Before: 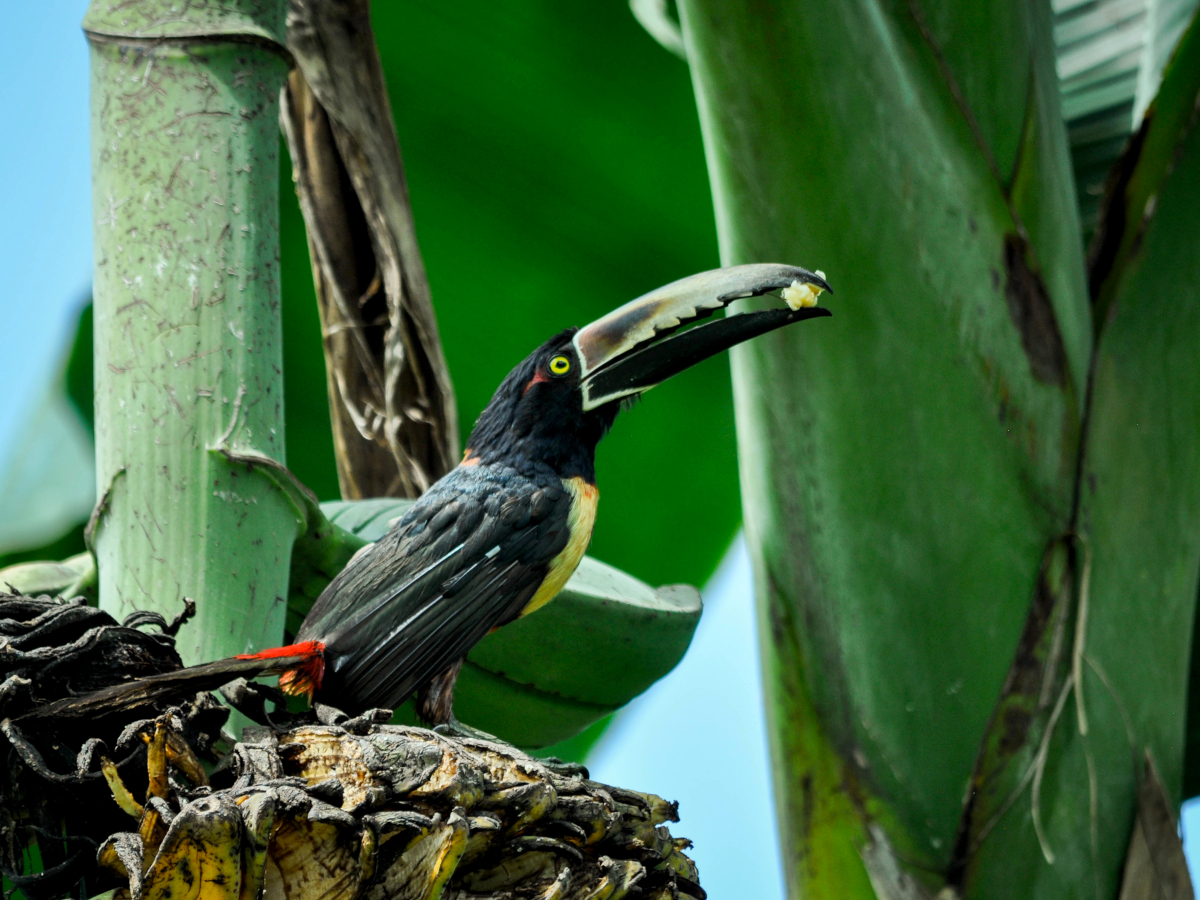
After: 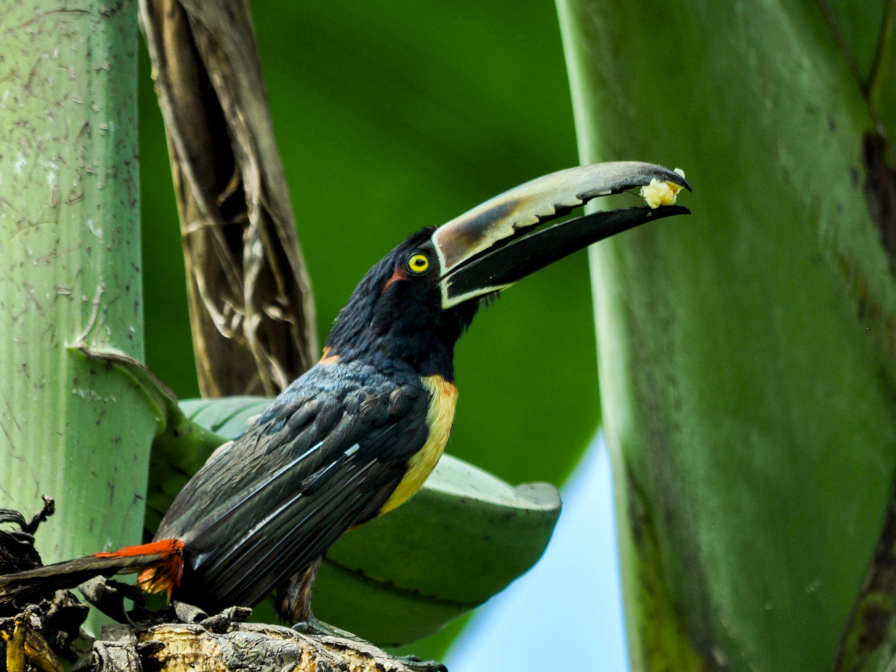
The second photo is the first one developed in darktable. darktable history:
crop and rotate: left 11.831%, top 11.346%, right 13.429%, bottom 13.899%
color contrast: green-magenta contrast 0.8, blue-yellow contrast 1.1, unbound 0
velvia: on, module defaults
